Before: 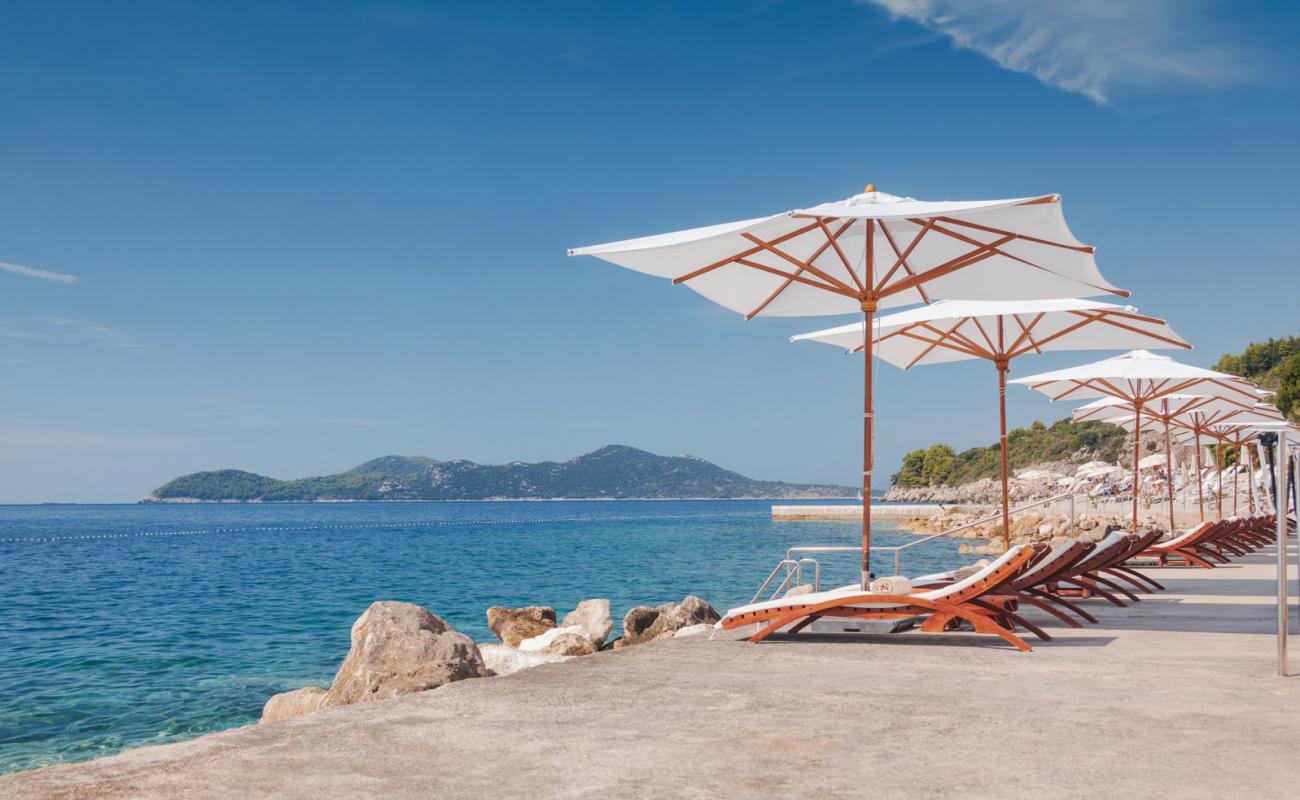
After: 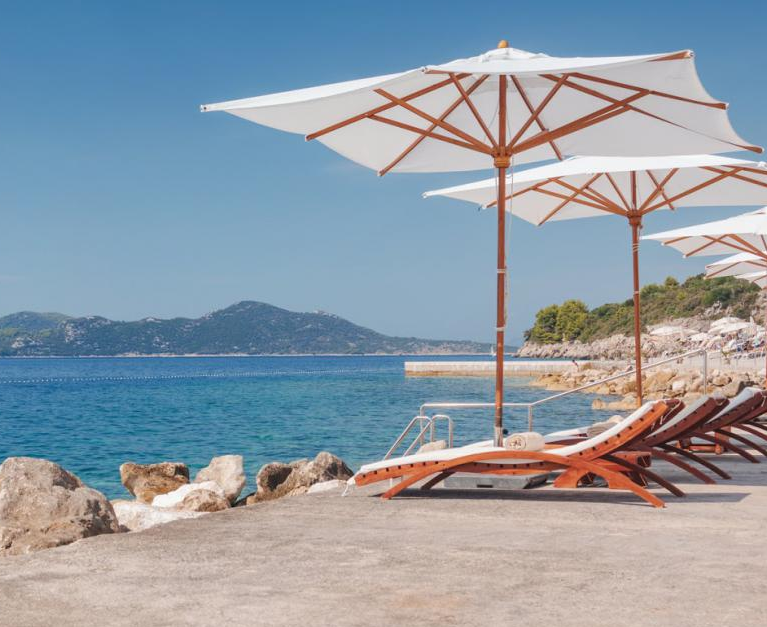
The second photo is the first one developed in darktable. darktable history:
crop and rotate: left 28.259%, top 18.01%, right 12.672%, bottom 3.52%
